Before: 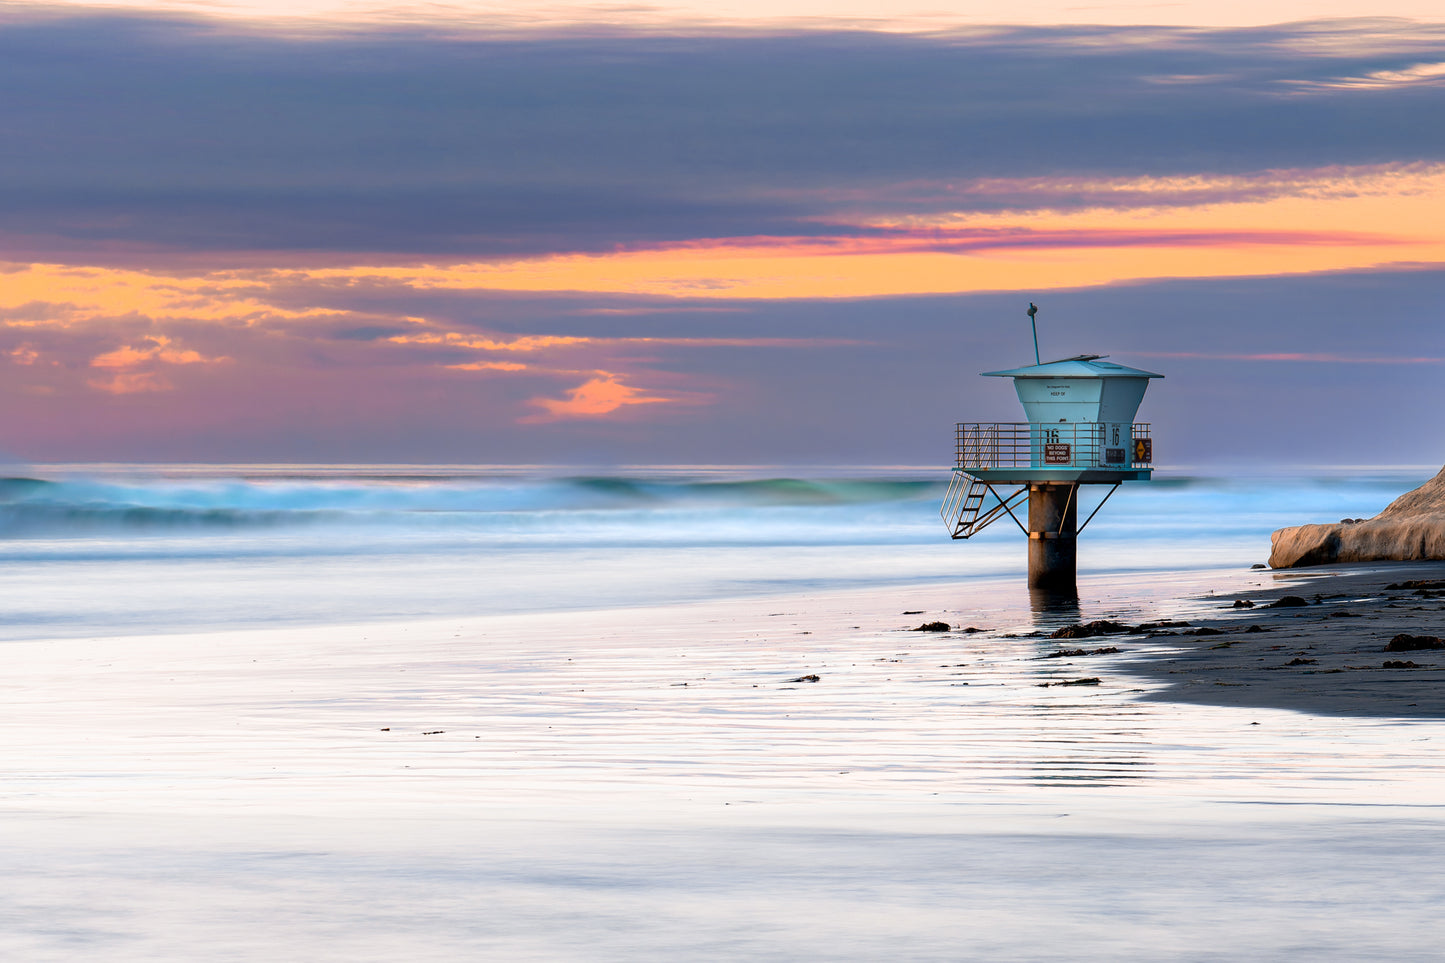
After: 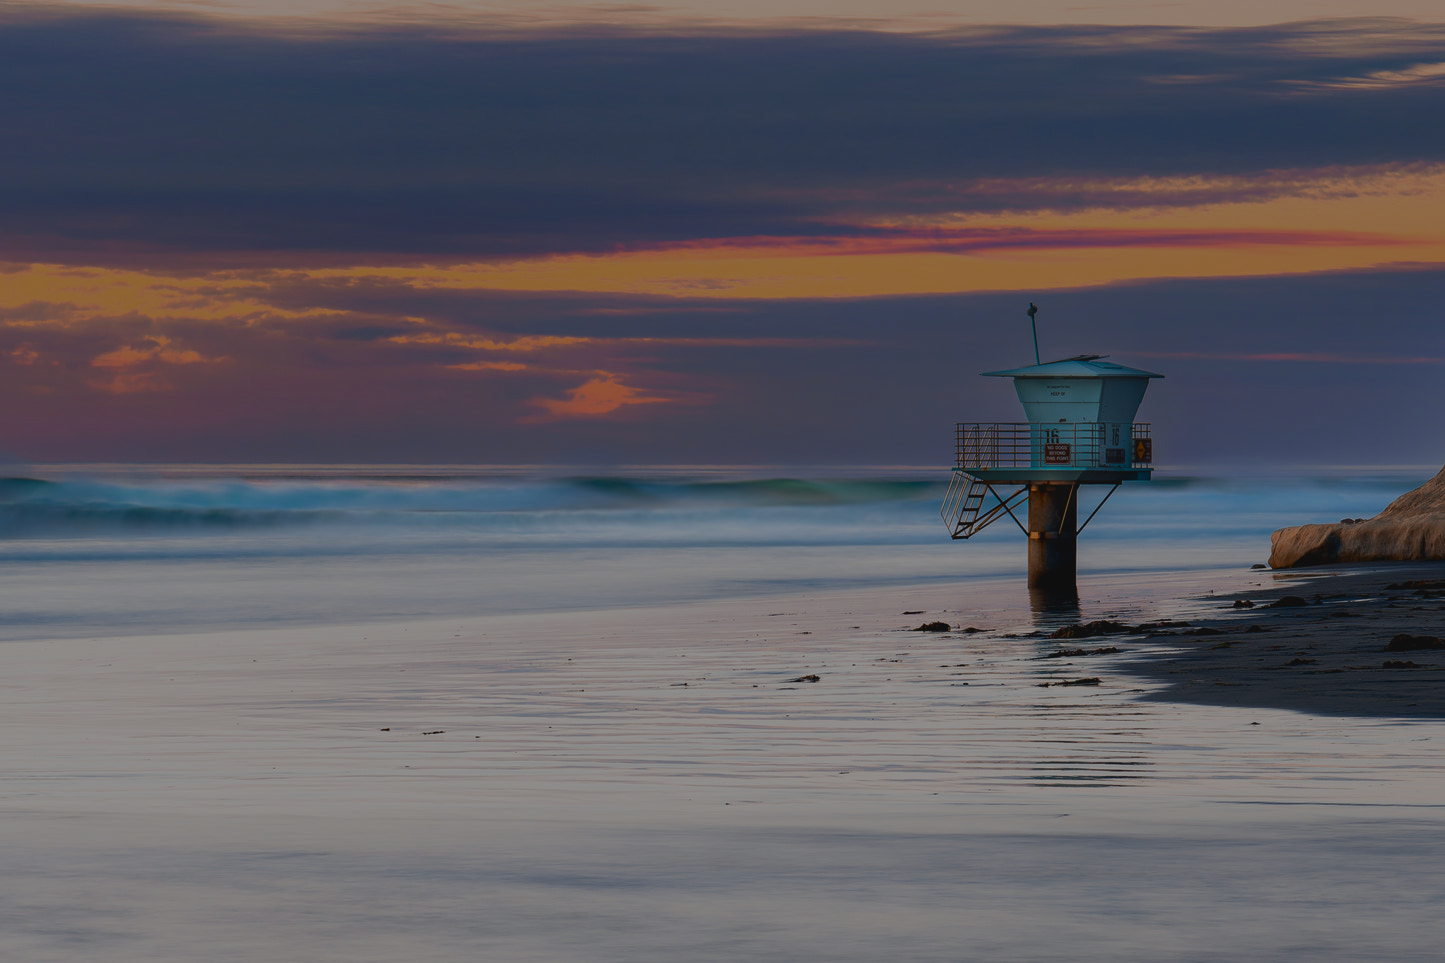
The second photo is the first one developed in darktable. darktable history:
contrast brightness saturation: contrast -0.19, brightness -0.19, saturation -0.04
exposure: exposure -0.5 EV
